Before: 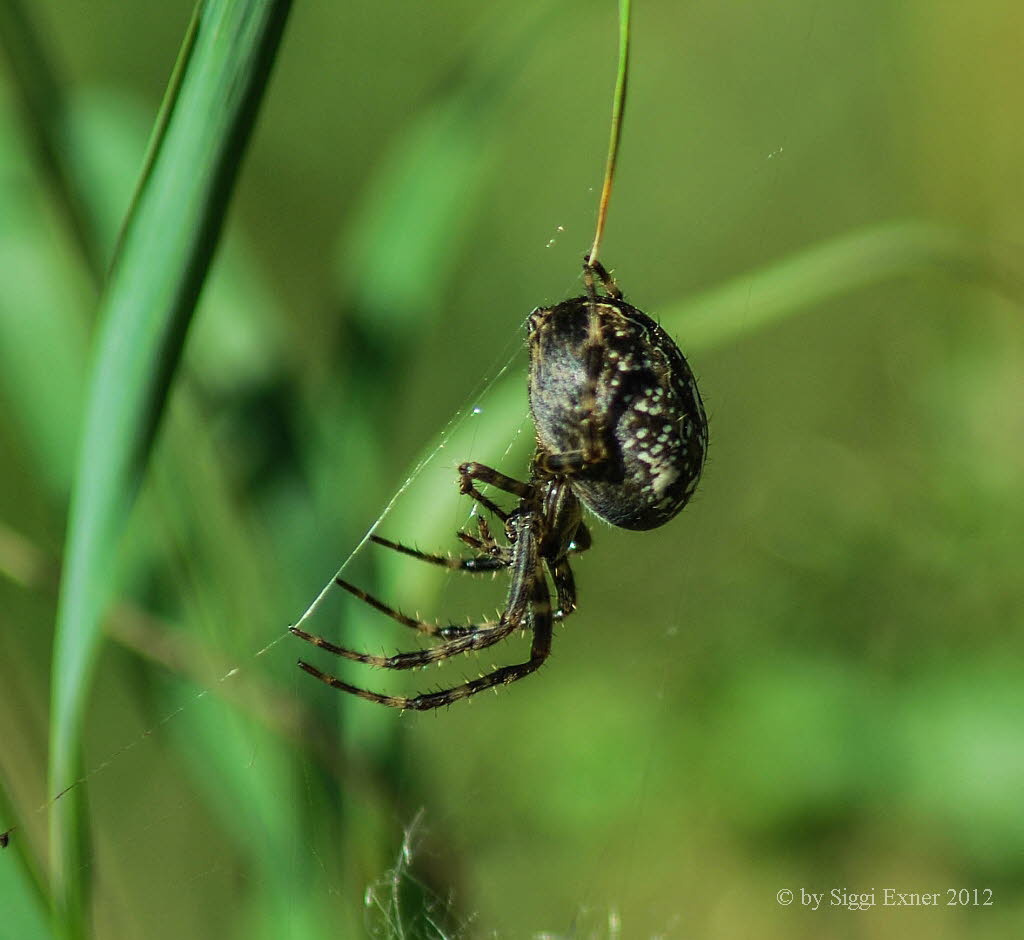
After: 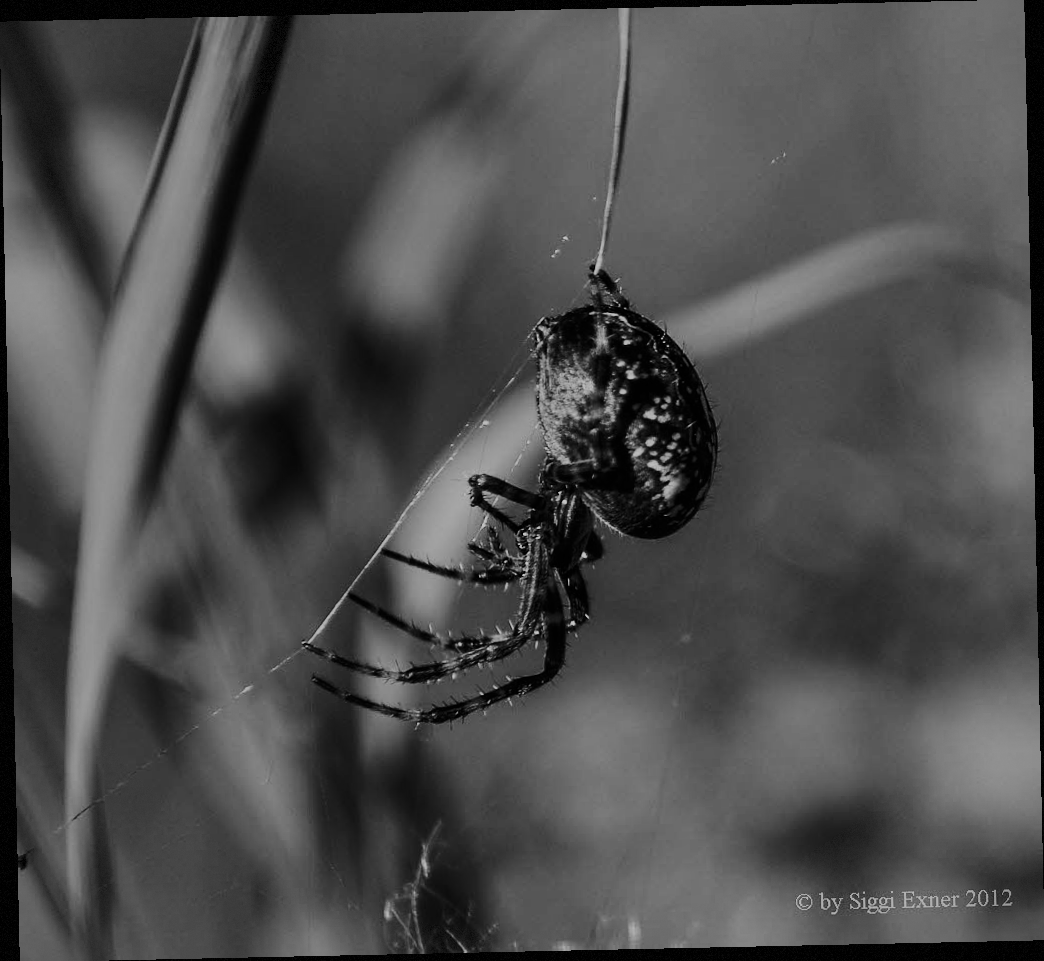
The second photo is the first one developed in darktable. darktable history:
monochrome: a 79.32, b 81.83, size 1.1
contrast brightness saturation: contrast 0.32, brightness -0.08, saturation 0.17
rotate and perspective: rotation -1.24°, automatic cropping off
vignetting: fall-off start 97.28%, fall-off radius 79%, brightness -0.462, saturation -0.3, width/height ratio 1.114, dithering 8-bit output, unbound false
